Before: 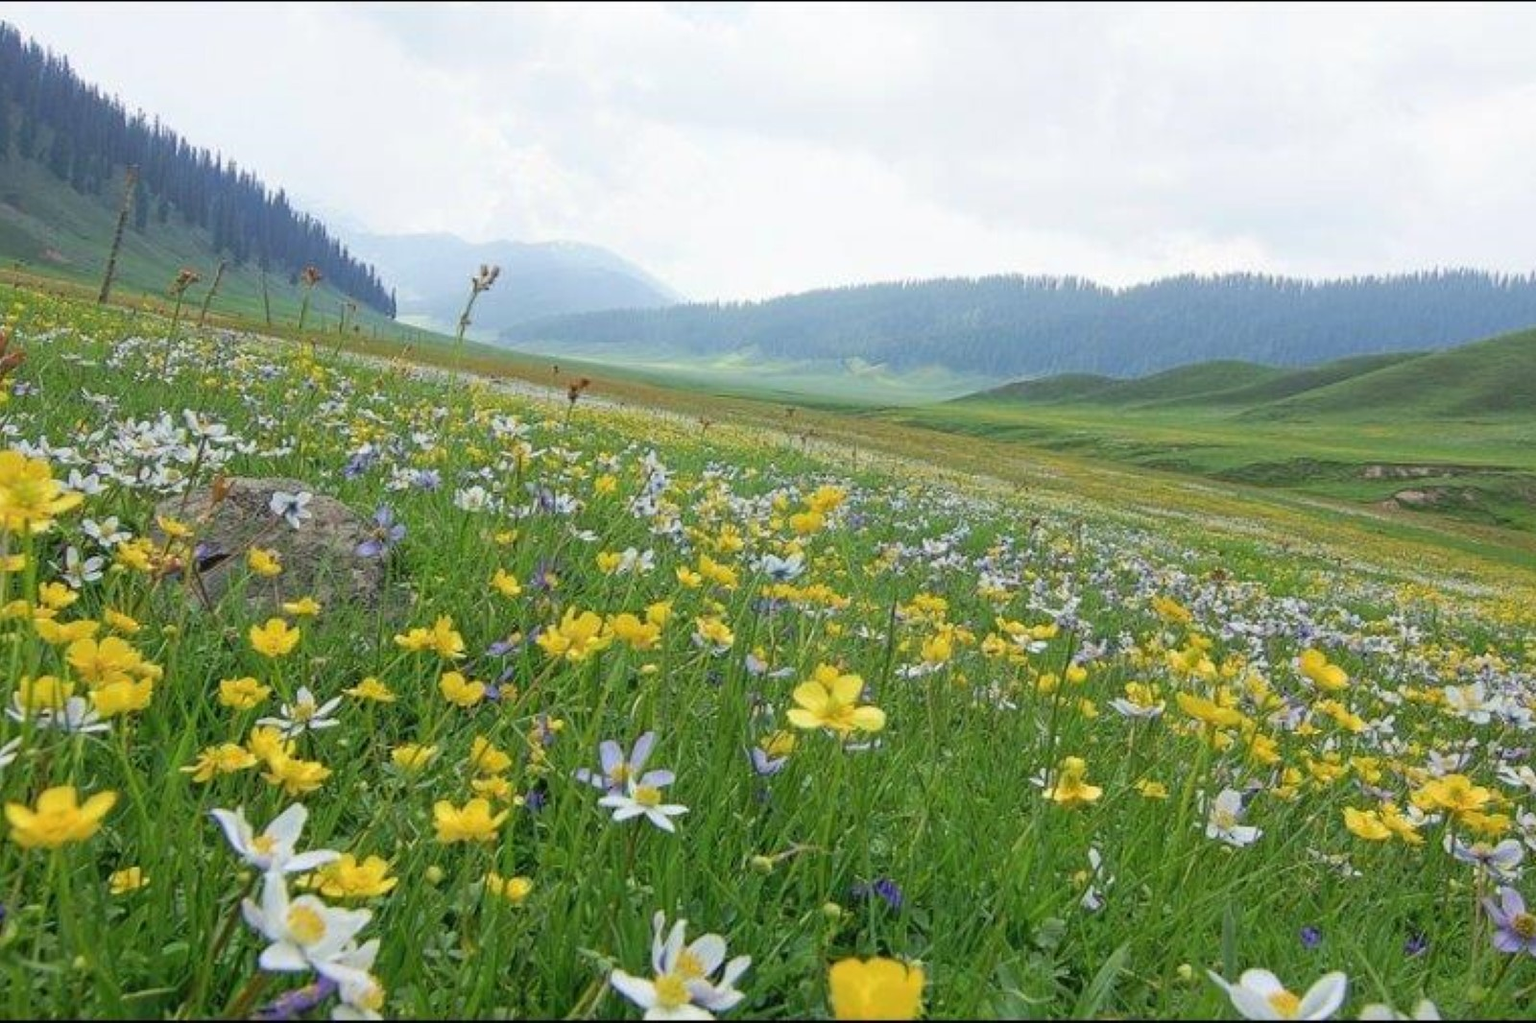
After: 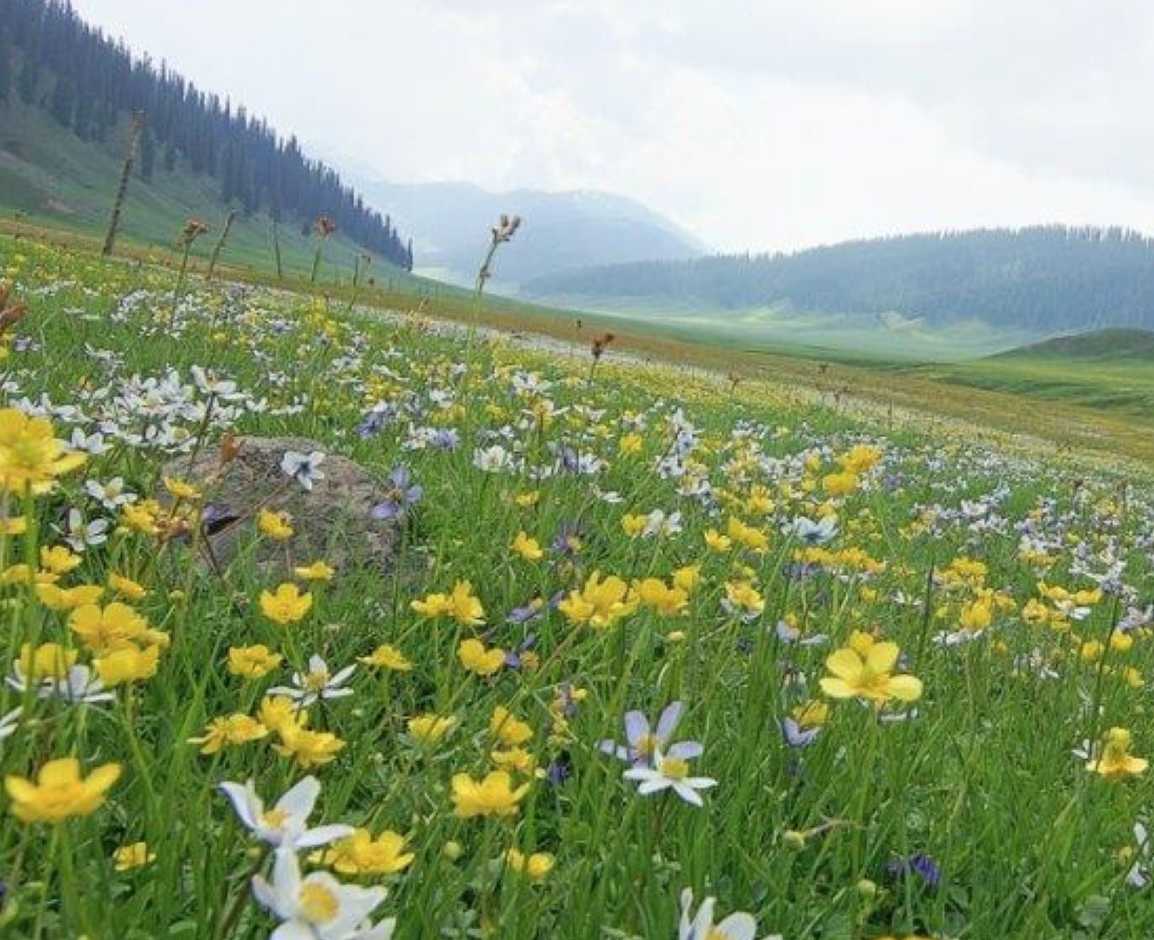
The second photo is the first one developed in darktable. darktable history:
contrast brightness saturation: saturation -0.056
crop: top 5.76%, right 27.85%, bottom 5.673%
